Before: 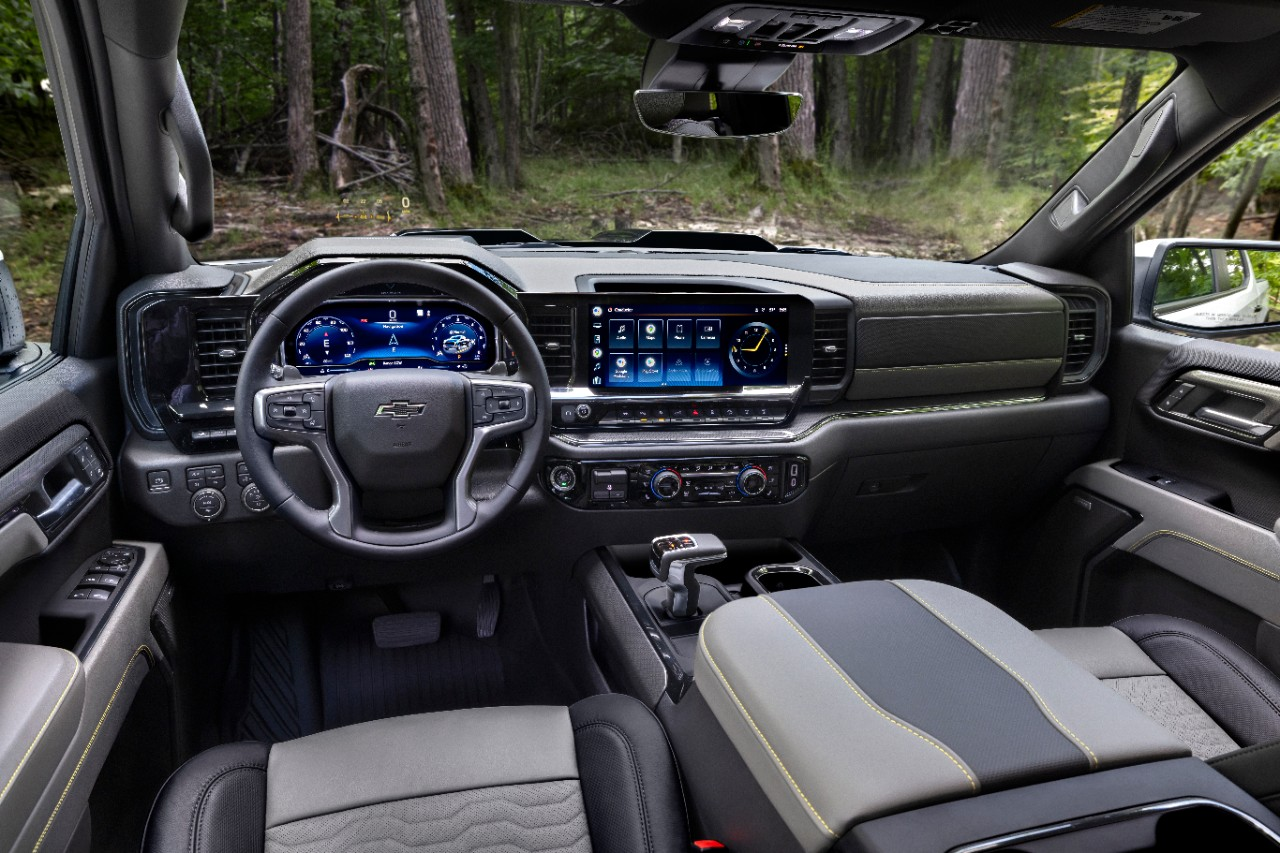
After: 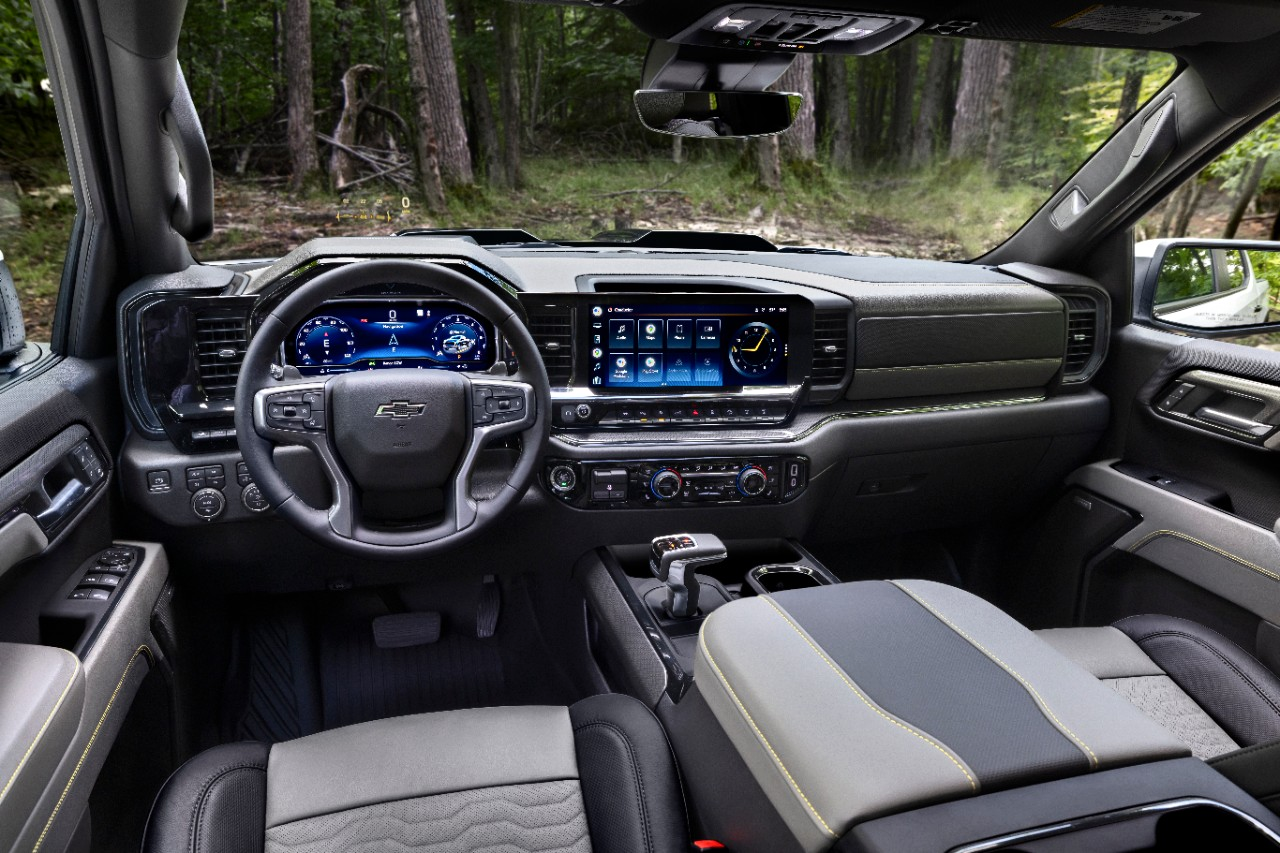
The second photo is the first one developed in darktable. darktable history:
contrast brightness saturation: contrast 0.147, brightness 0.045
